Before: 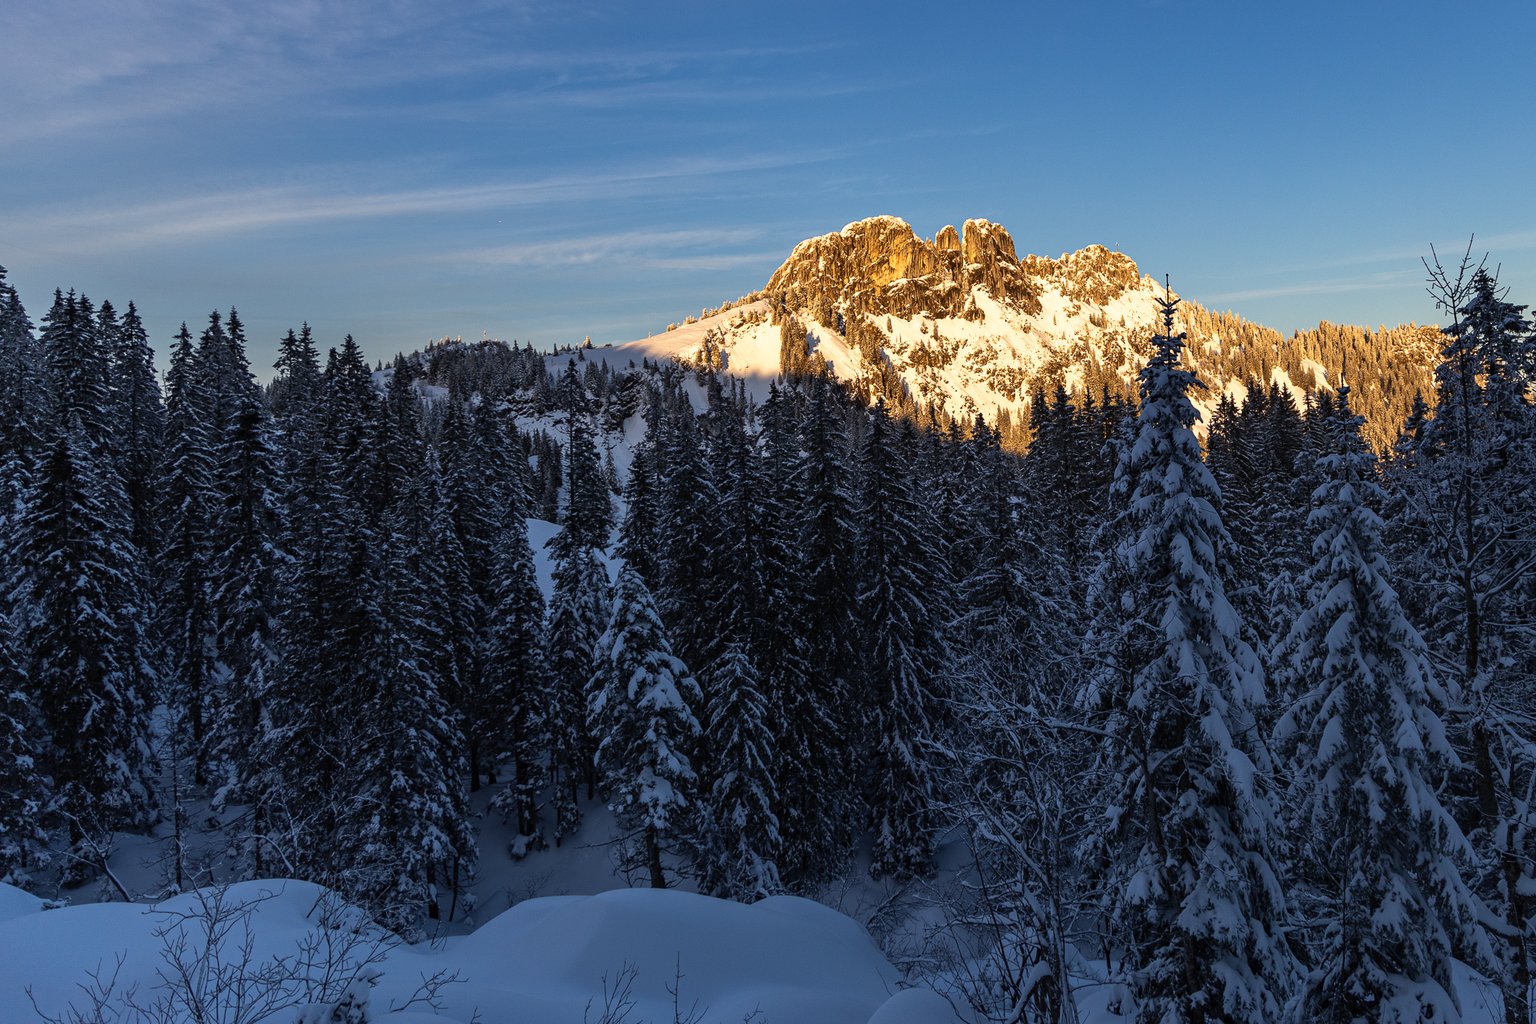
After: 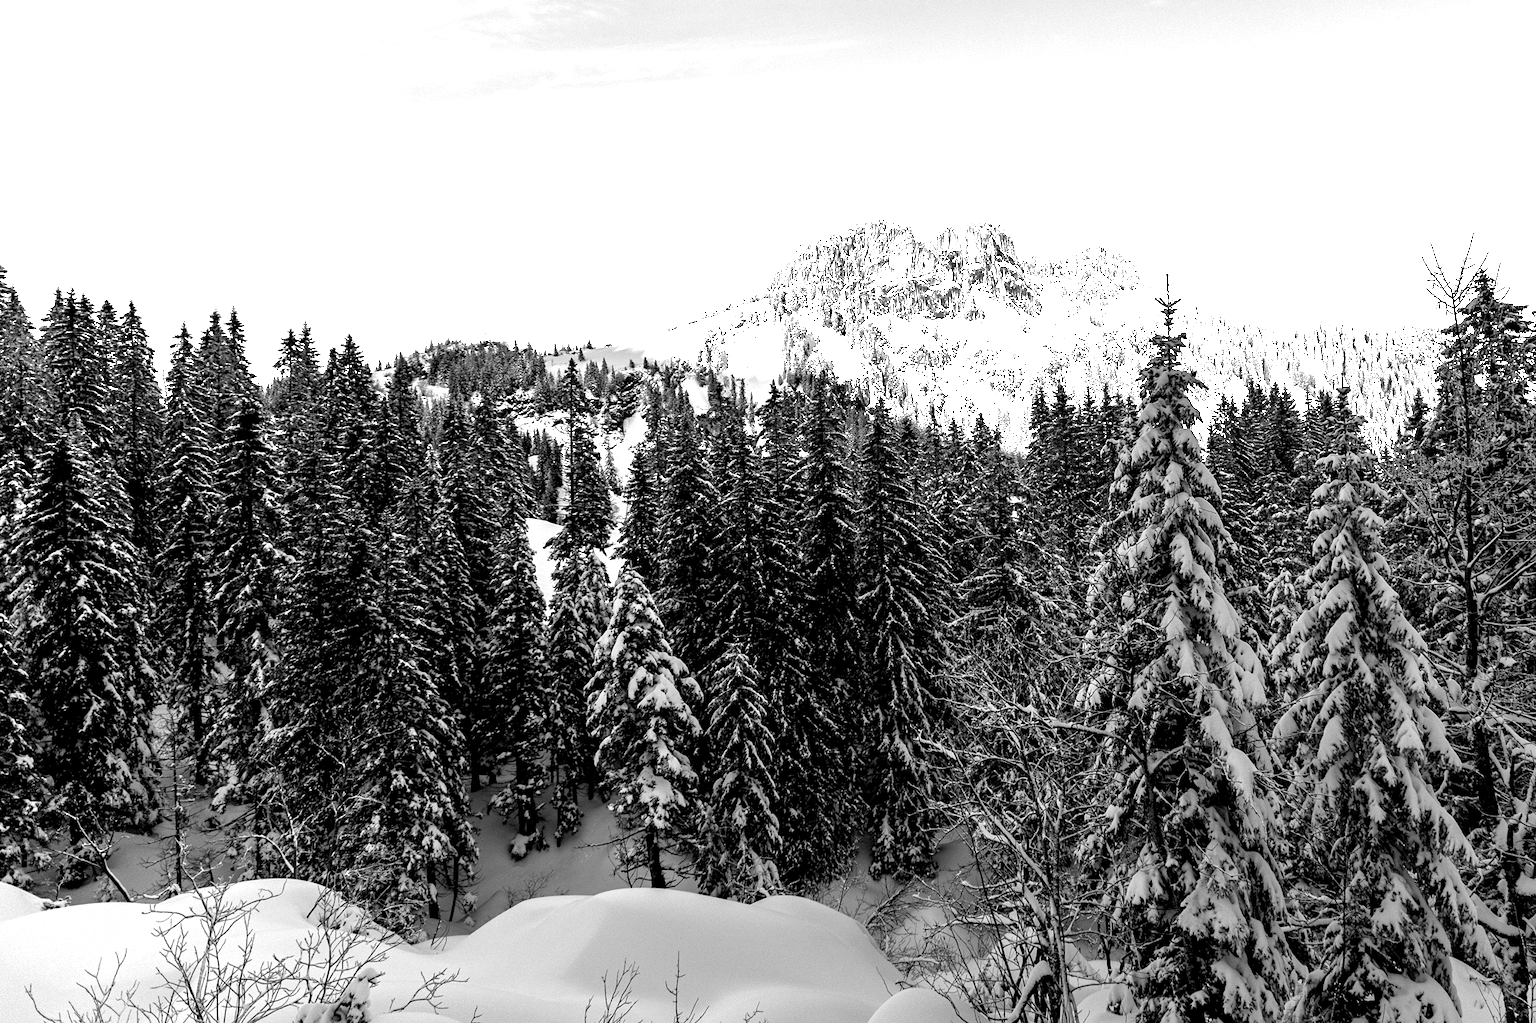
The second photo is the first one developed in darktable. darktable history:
color balance rgb: perceptual saturation grading › global saturation 25%, perceptual saturation grading › highlights -50%, perceptual saturation grading › shadows 30%, perceptual brilliance grading › global brilliance 12%, global vibrance 20%
exposure: black level correction 0.005, exposure 2.084 EV, compensate highlight preservation false
monochrome: on, module defaults
